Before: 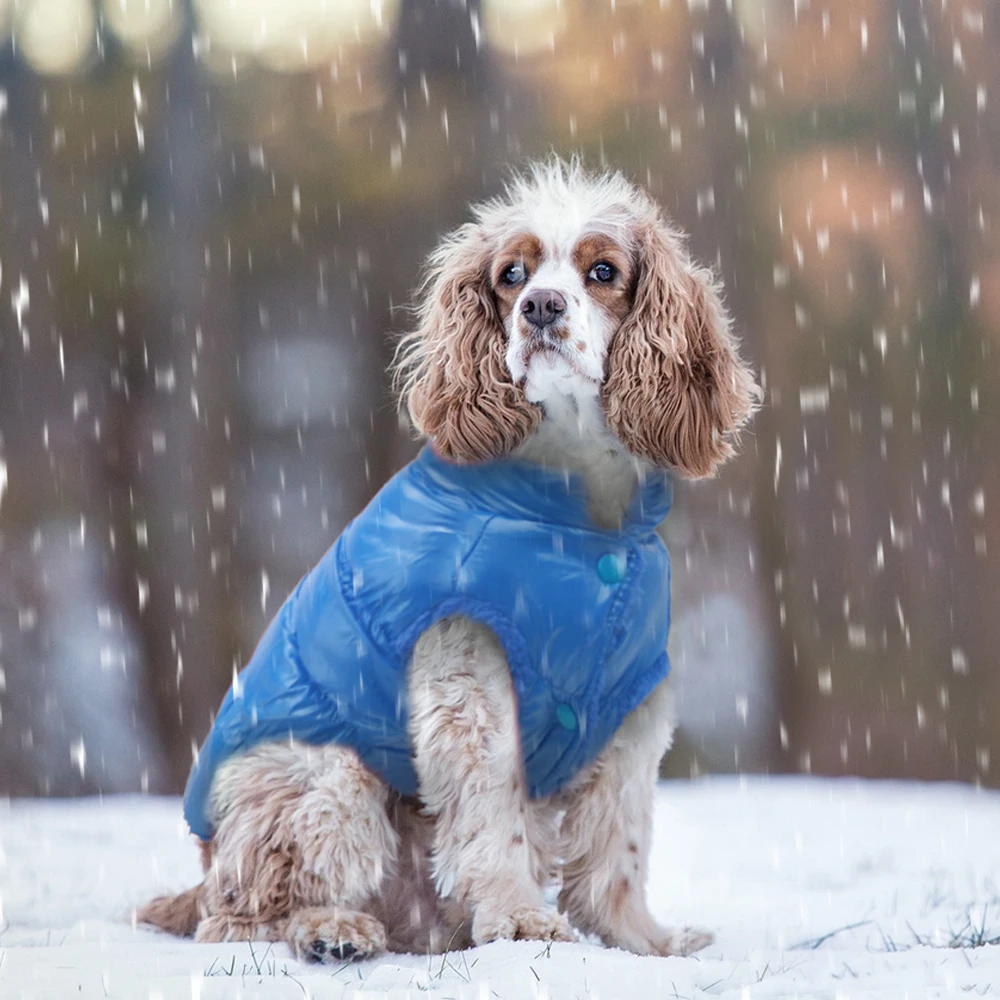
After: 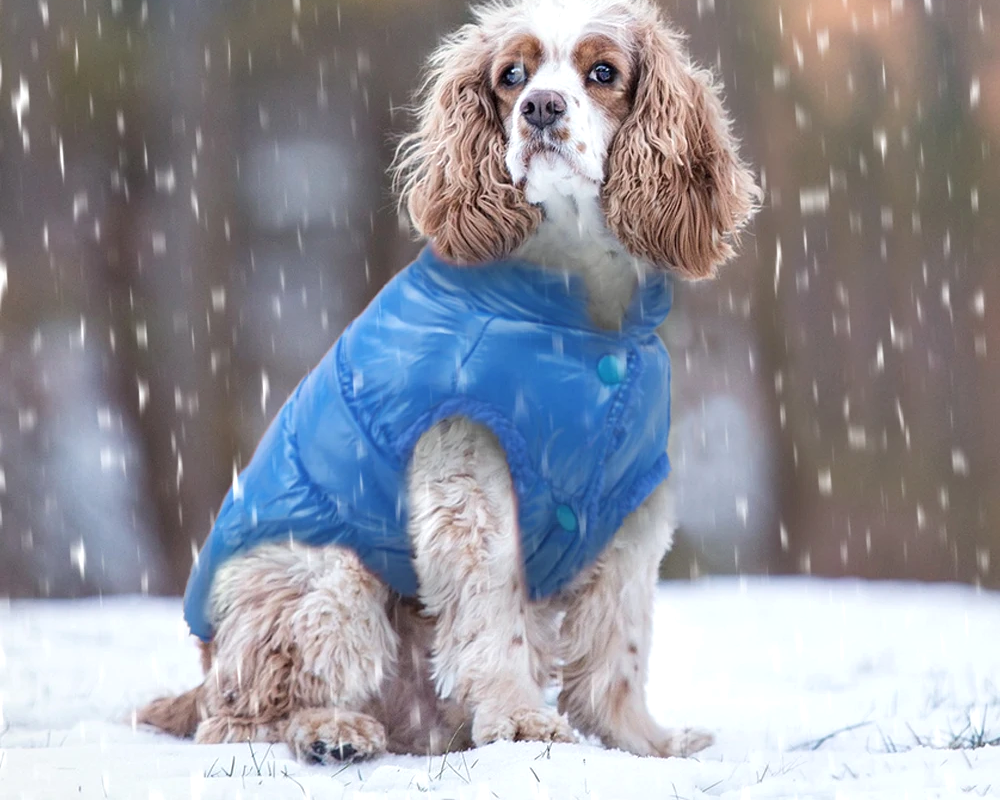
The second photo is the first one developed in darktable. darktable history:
crop and rotate: top 19.998%
exposure: exposure 0.207 EV, compensate highlight preservation false
